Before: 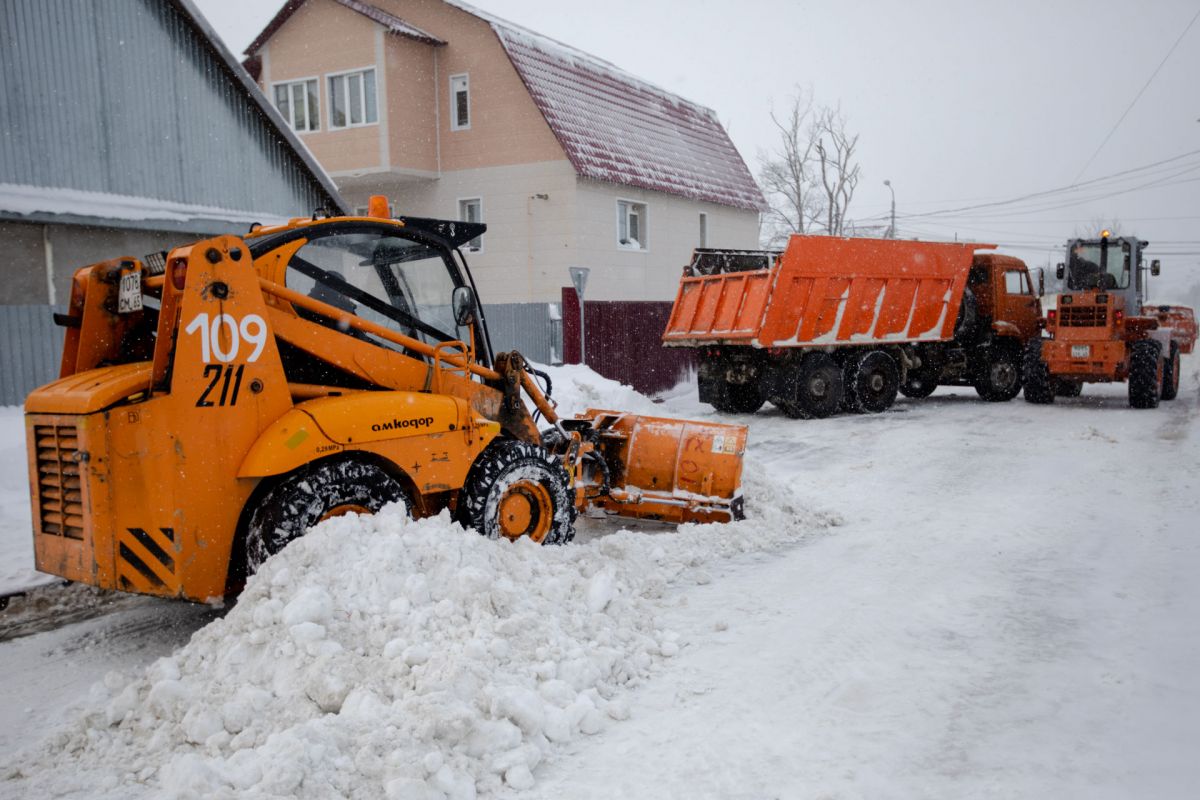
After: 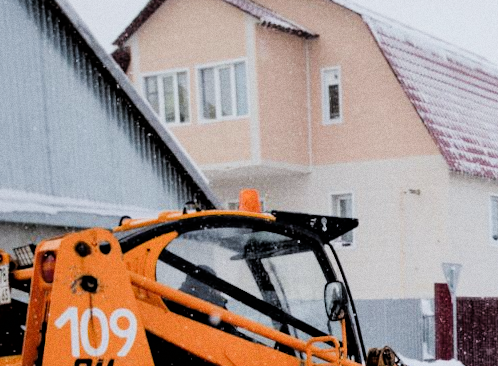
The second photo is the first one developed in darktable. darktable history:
white balance: red 0.988, blue 1.017
crop and rotate: left 10.817%, top 0.062%, right 47.194%, bottom 53.626%
rotate and perspective: rotation 0.174°, lens shift (vertical) 0.013, lens shift (horizontal) 0.019, shear 0.001, automatic cropping original format, crop left 0.007, crop right 0.991, crop top 0.016, crop bottom 0.997
exposure: black level correction 0, exposure 1 EV, compensate exposure bias true, compensate highlight preservation false
filmic rgb: black relative exposure -4.14 EV, white relative exposure 5.1 EV, hardness 2.11, contrast 1.165
grain: coarseness 0.09 ISO
